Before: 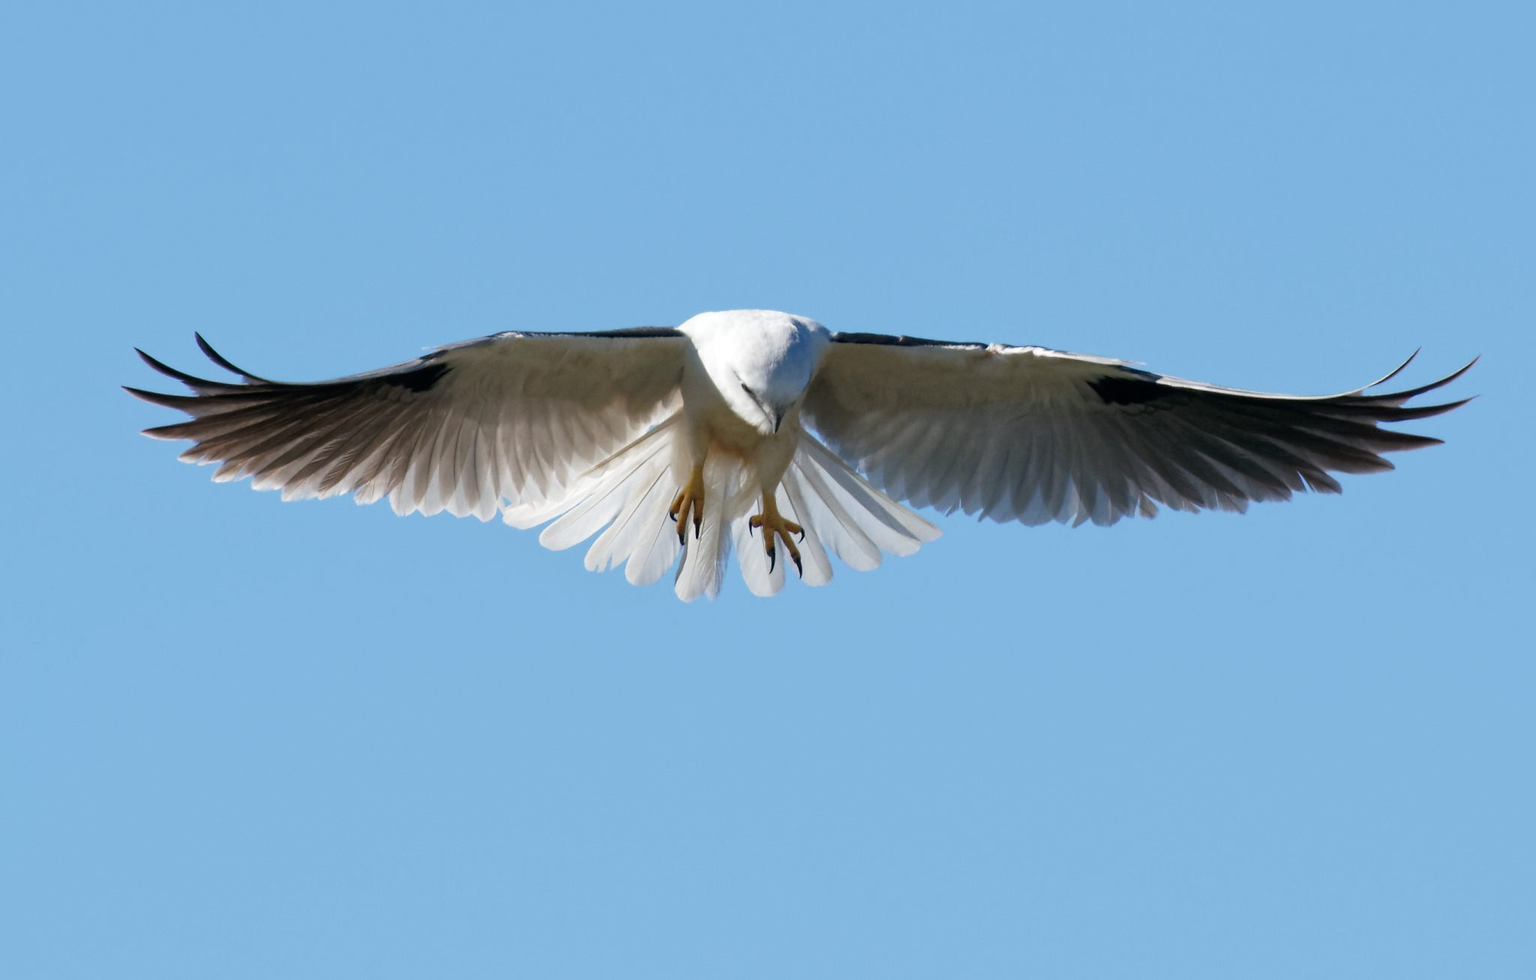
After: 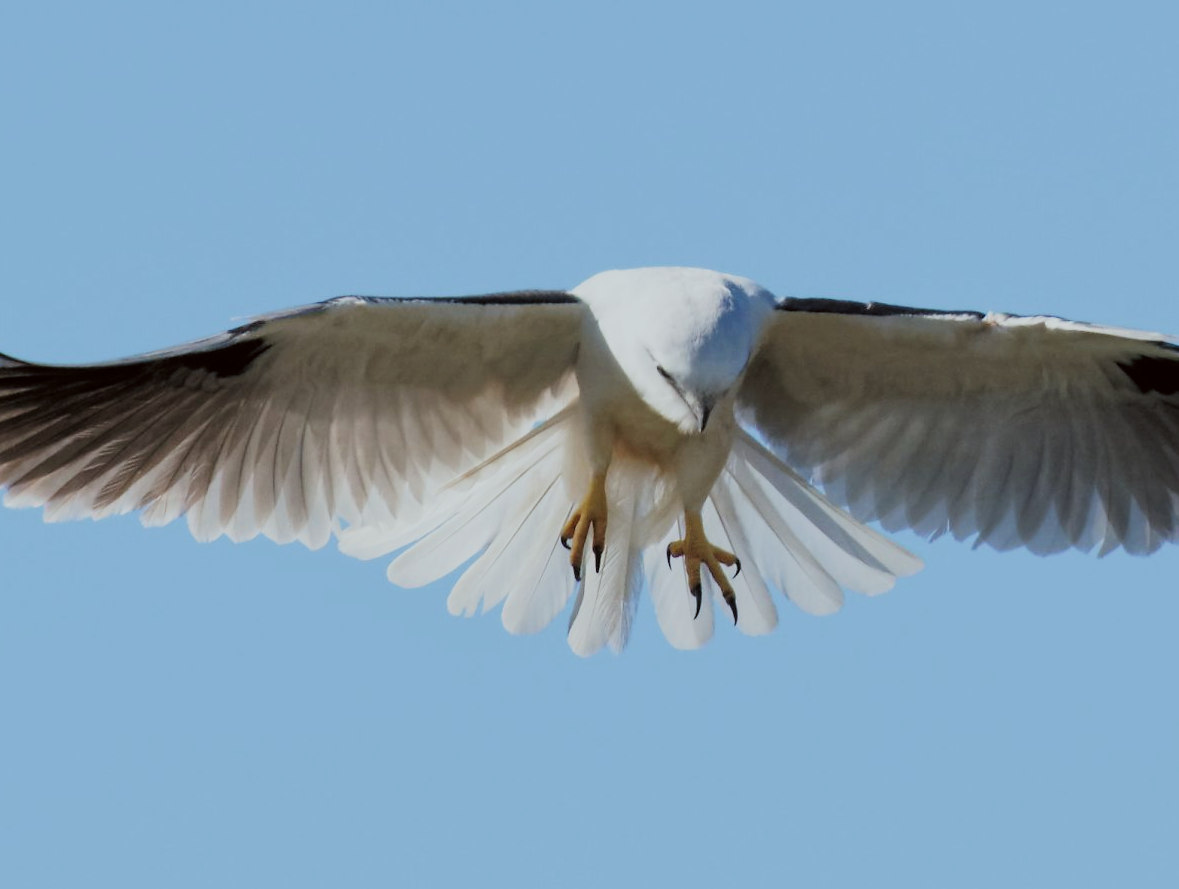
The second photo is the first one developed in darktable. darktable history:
crop: left 16.233%, top 11.19%, right 26.192%, bottom 20.752%
filmic rgb: black relative exposure -7.65 EV, white relative exposure 4.56 EV, hardness 3.61, color science v5 (2021), contrast in shadows safe, contrast in highlights safe
contrast brightness saturation: contrast 0.051, brightness 0.057, saturation 0.013
color correction: highlights a* -2.93, highlights b* -2.4, shadows a* 2.41, shadows b* 2.7
